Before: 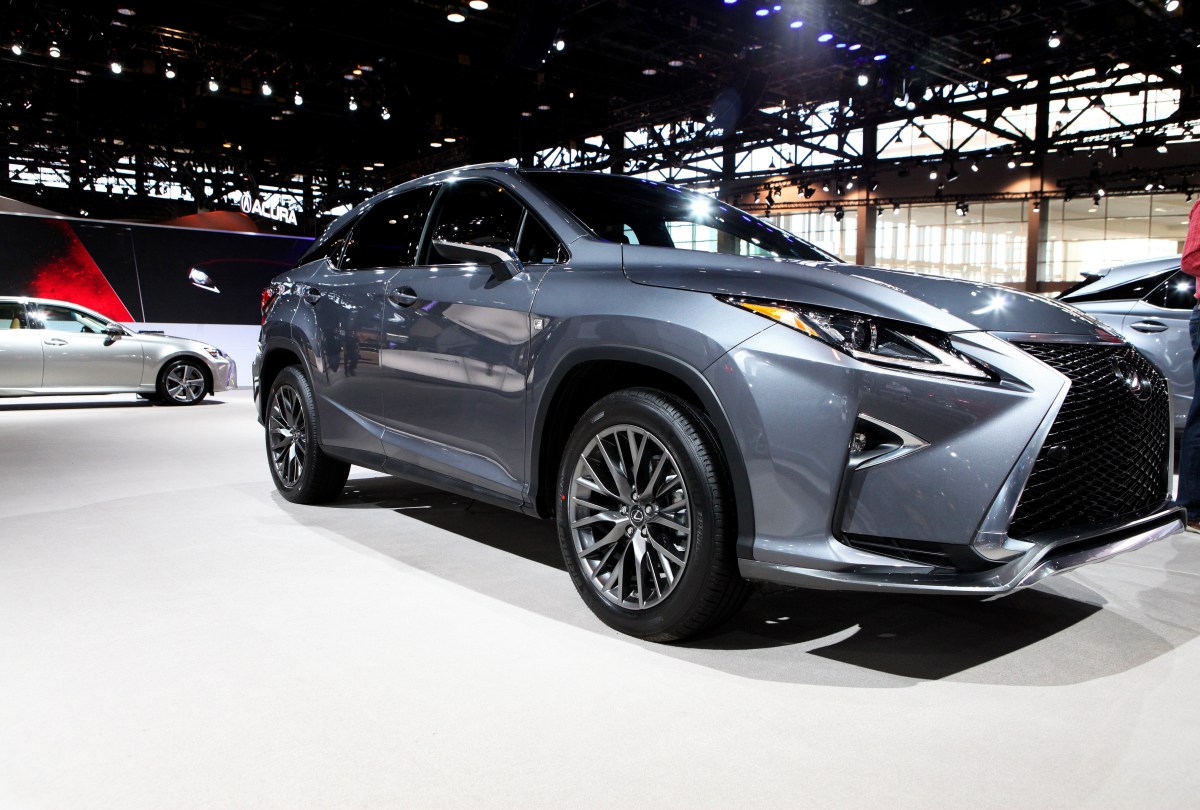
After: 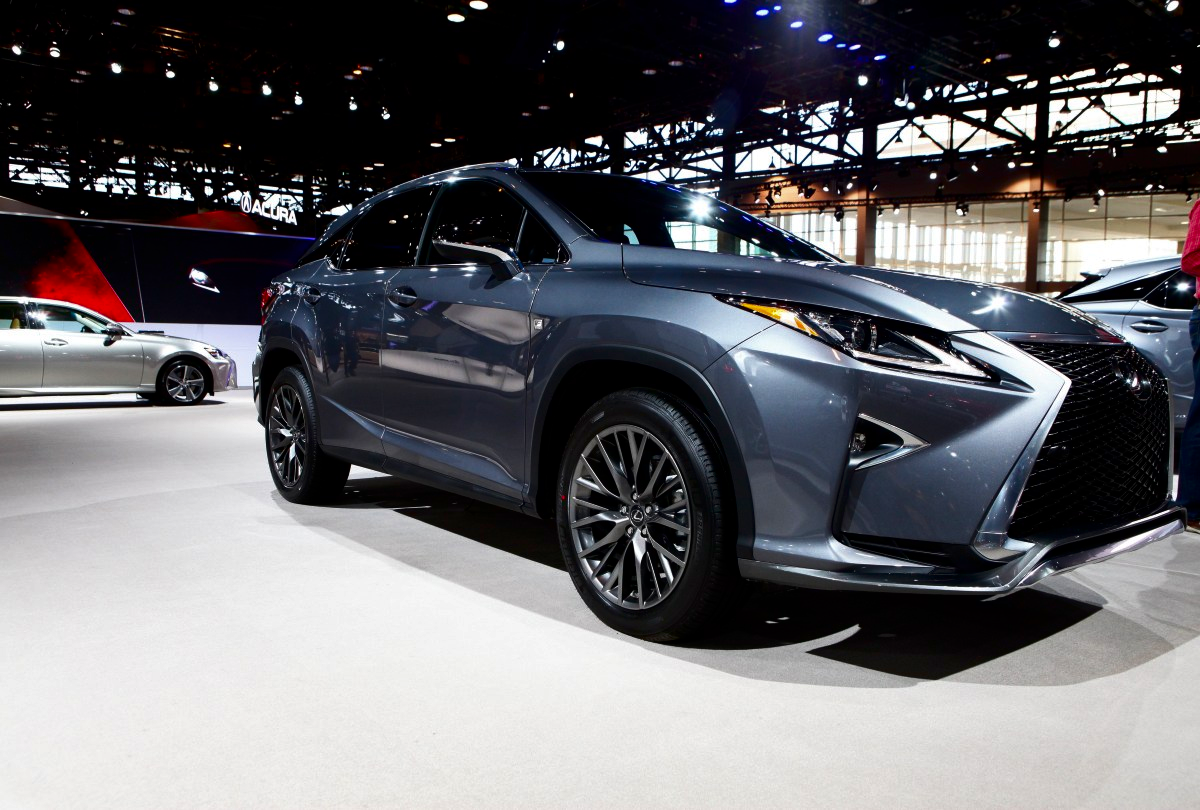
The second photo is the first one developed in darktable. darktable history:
contrast brightness saturation: brightness -0.247, saturation 0.204
